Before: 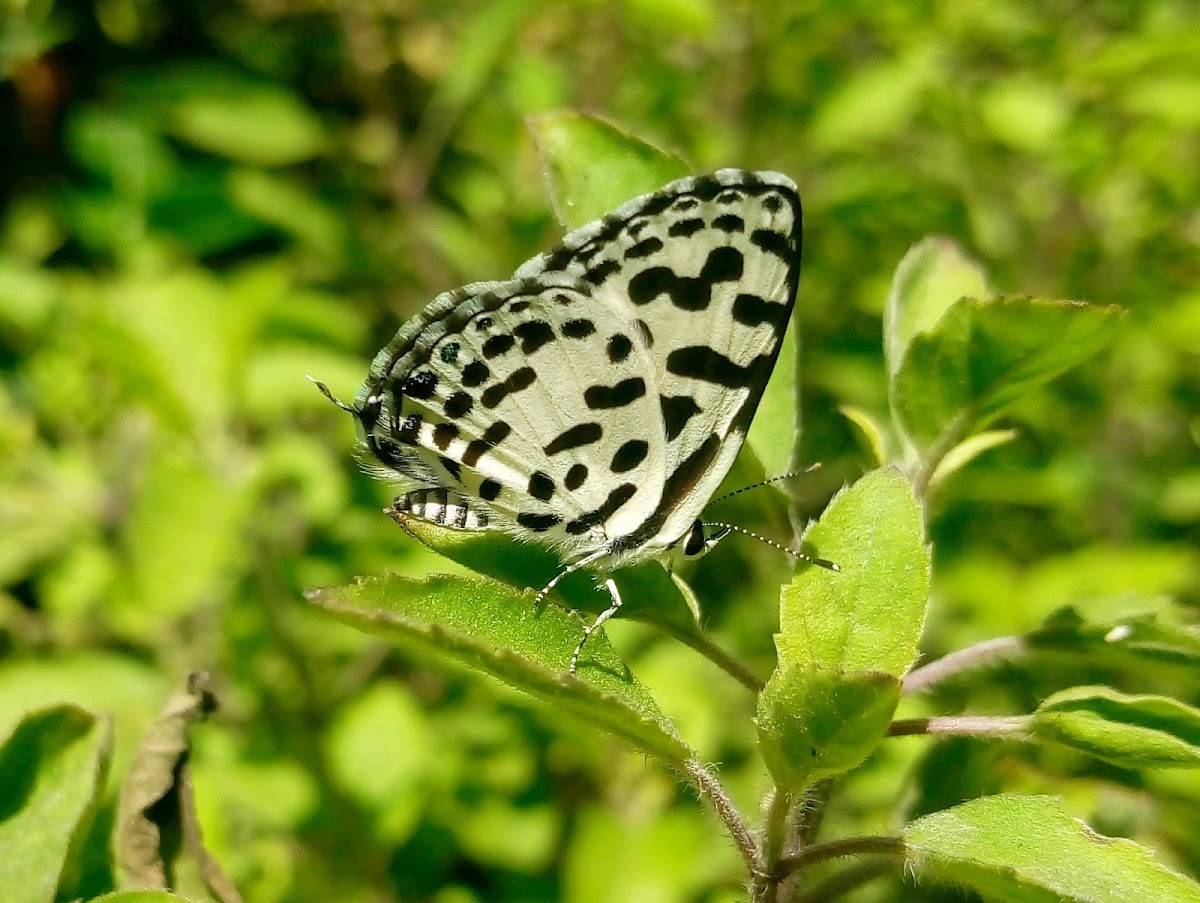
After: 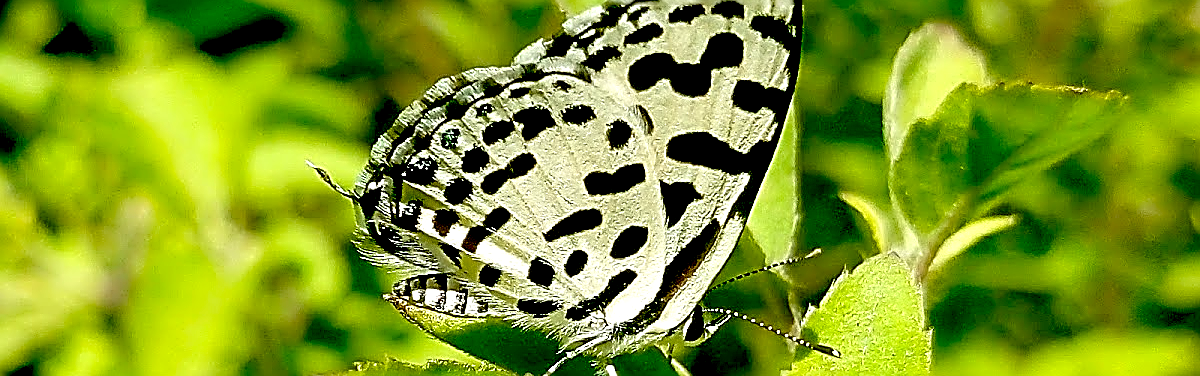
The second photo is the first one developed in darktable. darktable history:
exposure: black level correction 0.032, exposure 0.33 EV, compensate exposure bias true, compensate highlight preservation false
crop and rotate: top 23.715%, bottom 34.563%
sharpen: amount 1.983
